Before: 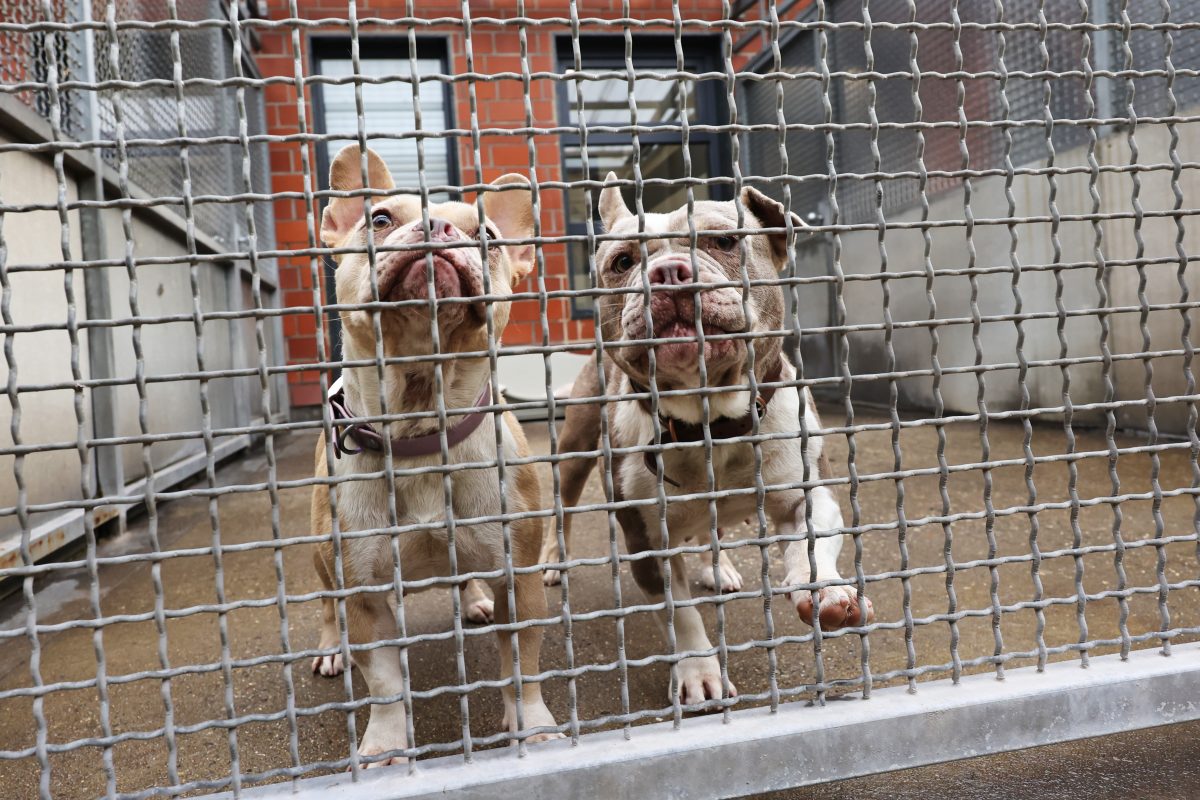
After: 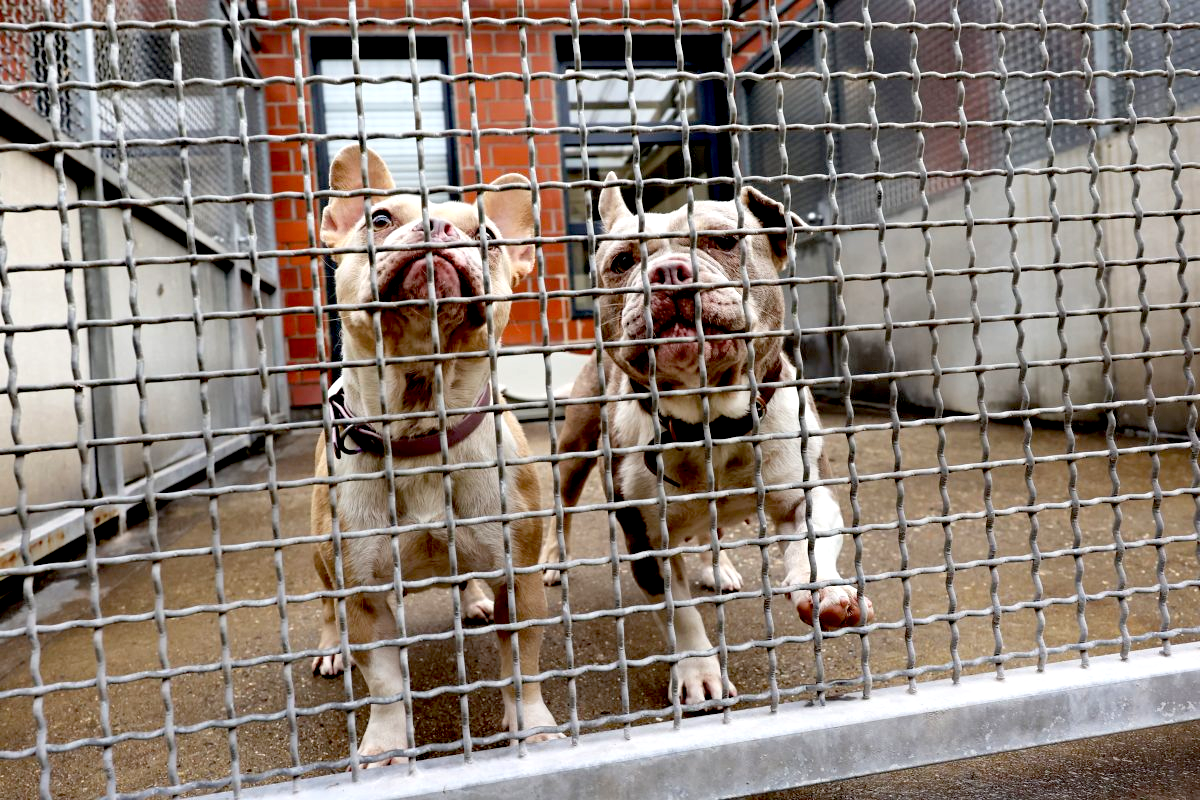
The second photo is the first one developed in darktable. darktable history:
exposure: black level correction 0.031, exposure 0.311 EV, compensate exposure bias true, compensate highlight preservation false
